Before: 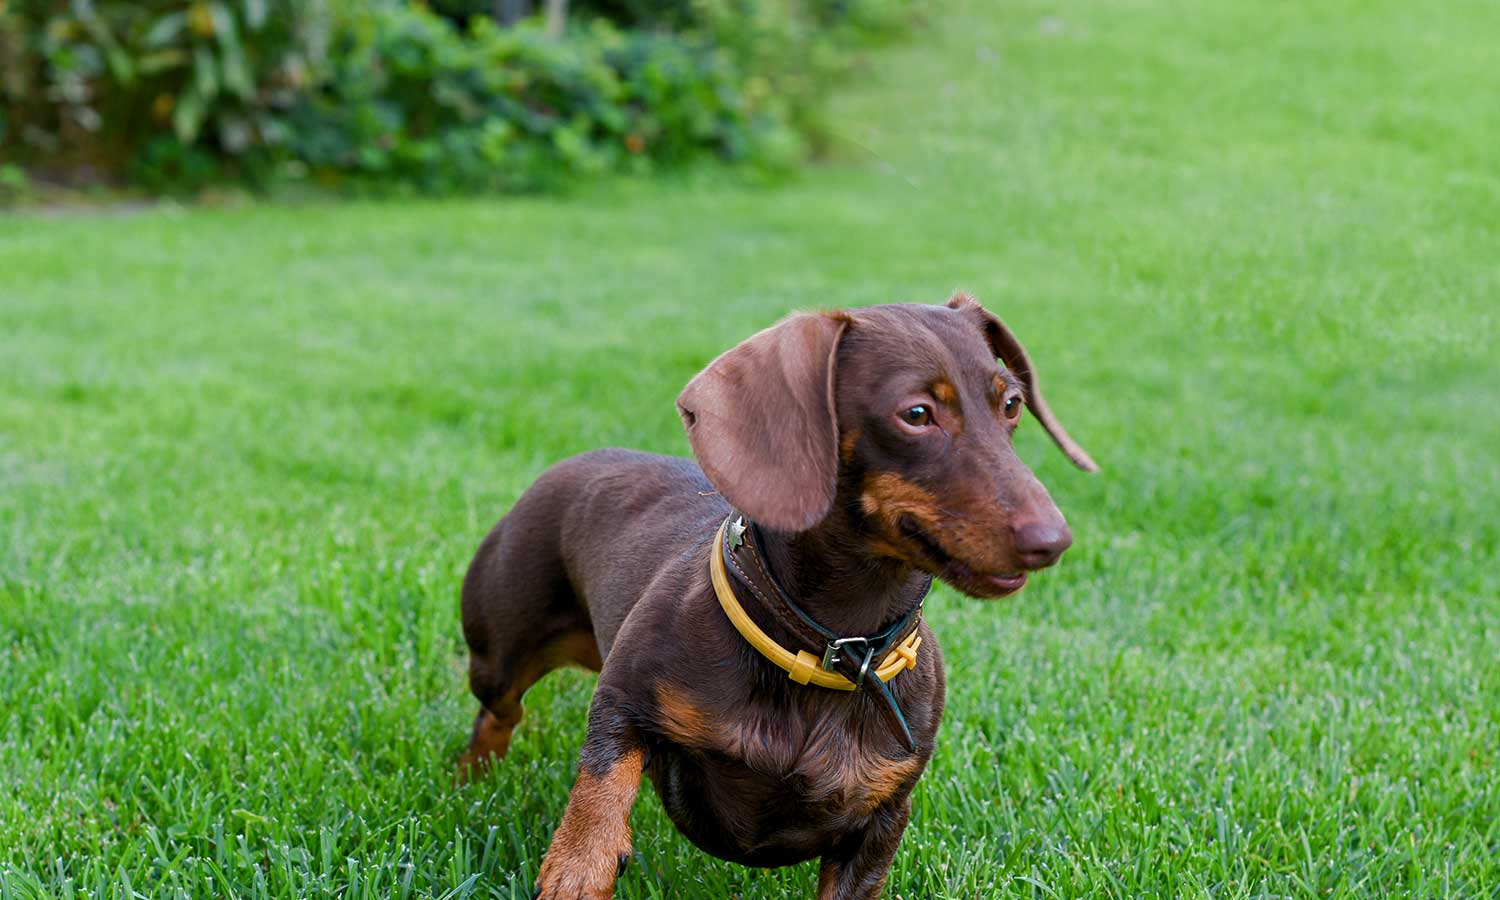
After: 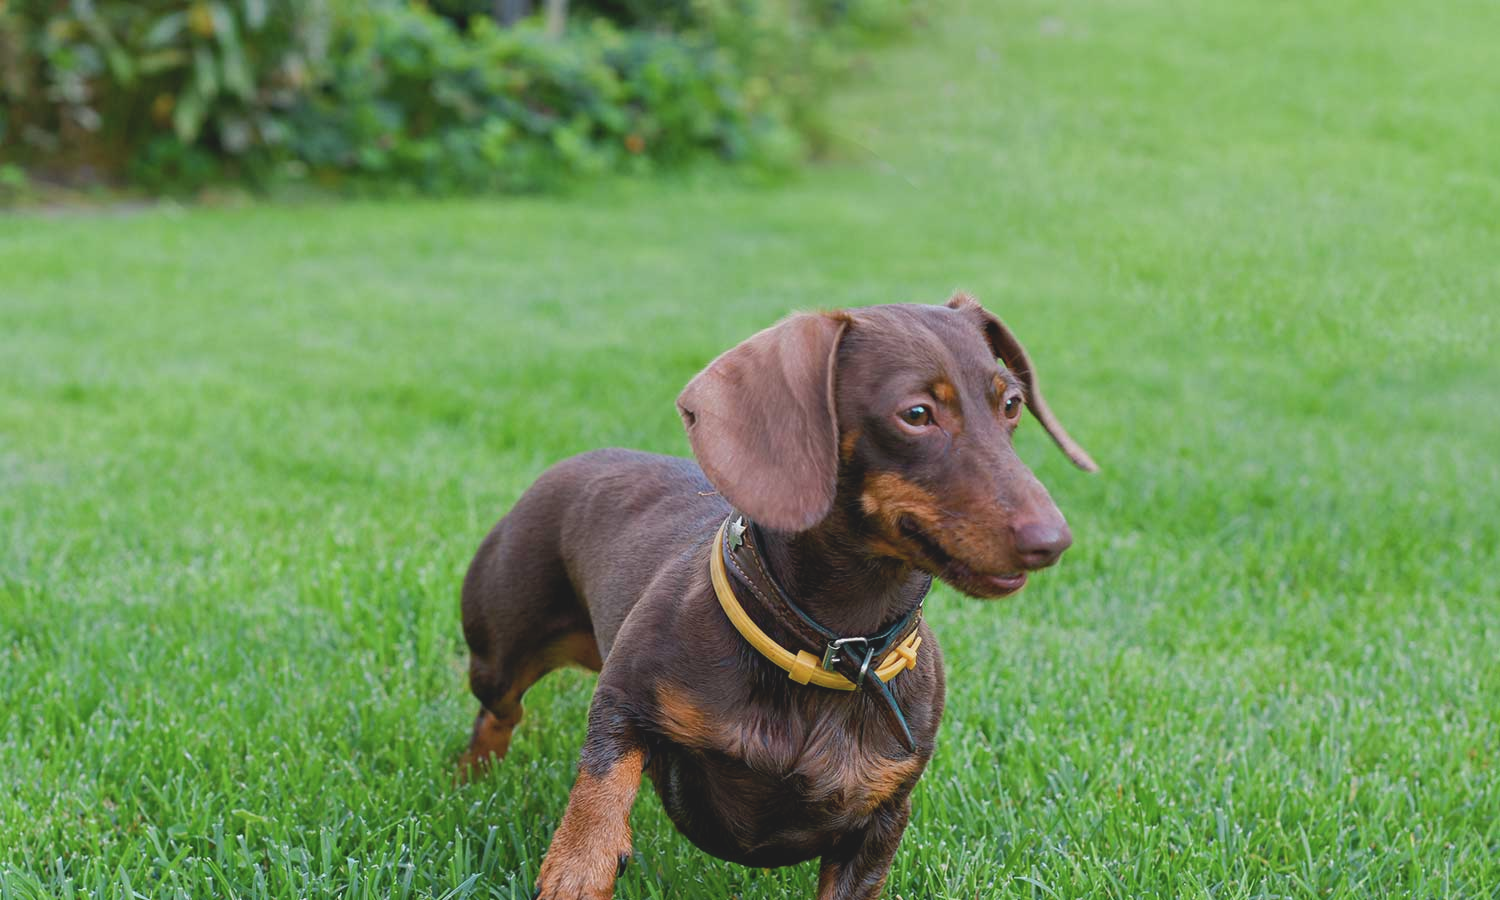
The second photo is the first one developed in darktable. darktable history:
contrast brightness saturation: contrast -0.162, brightness 0.047, saturation -0.126
